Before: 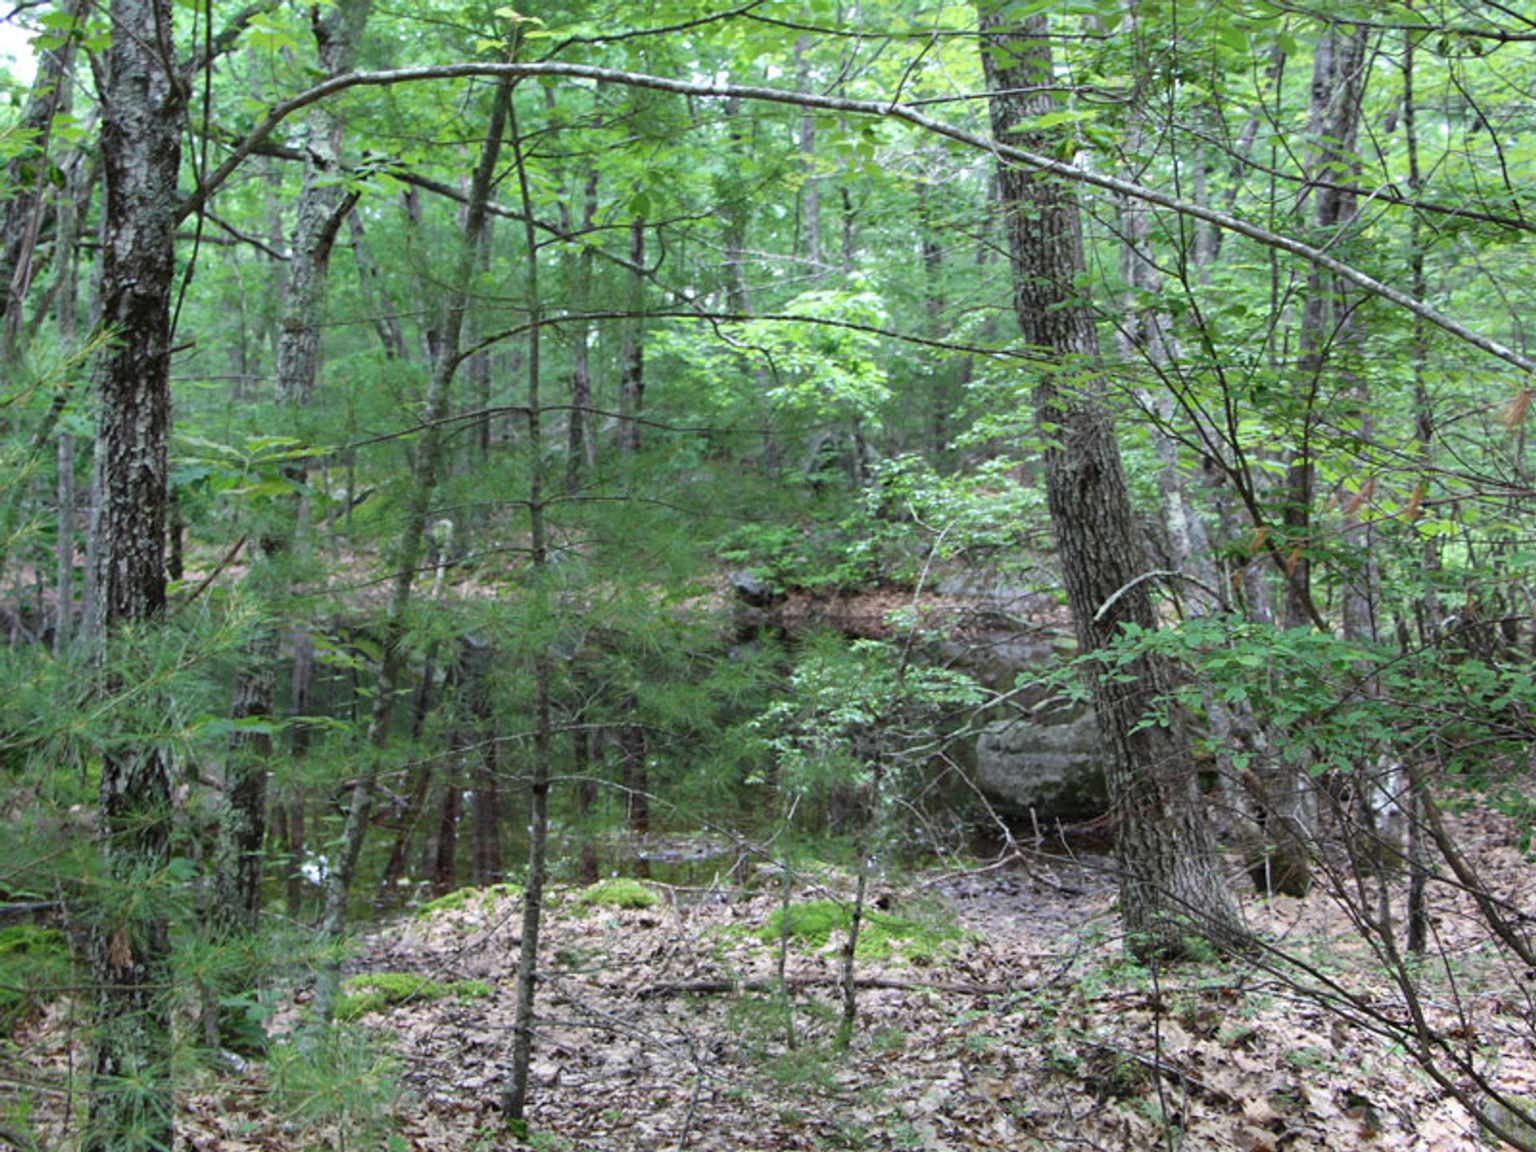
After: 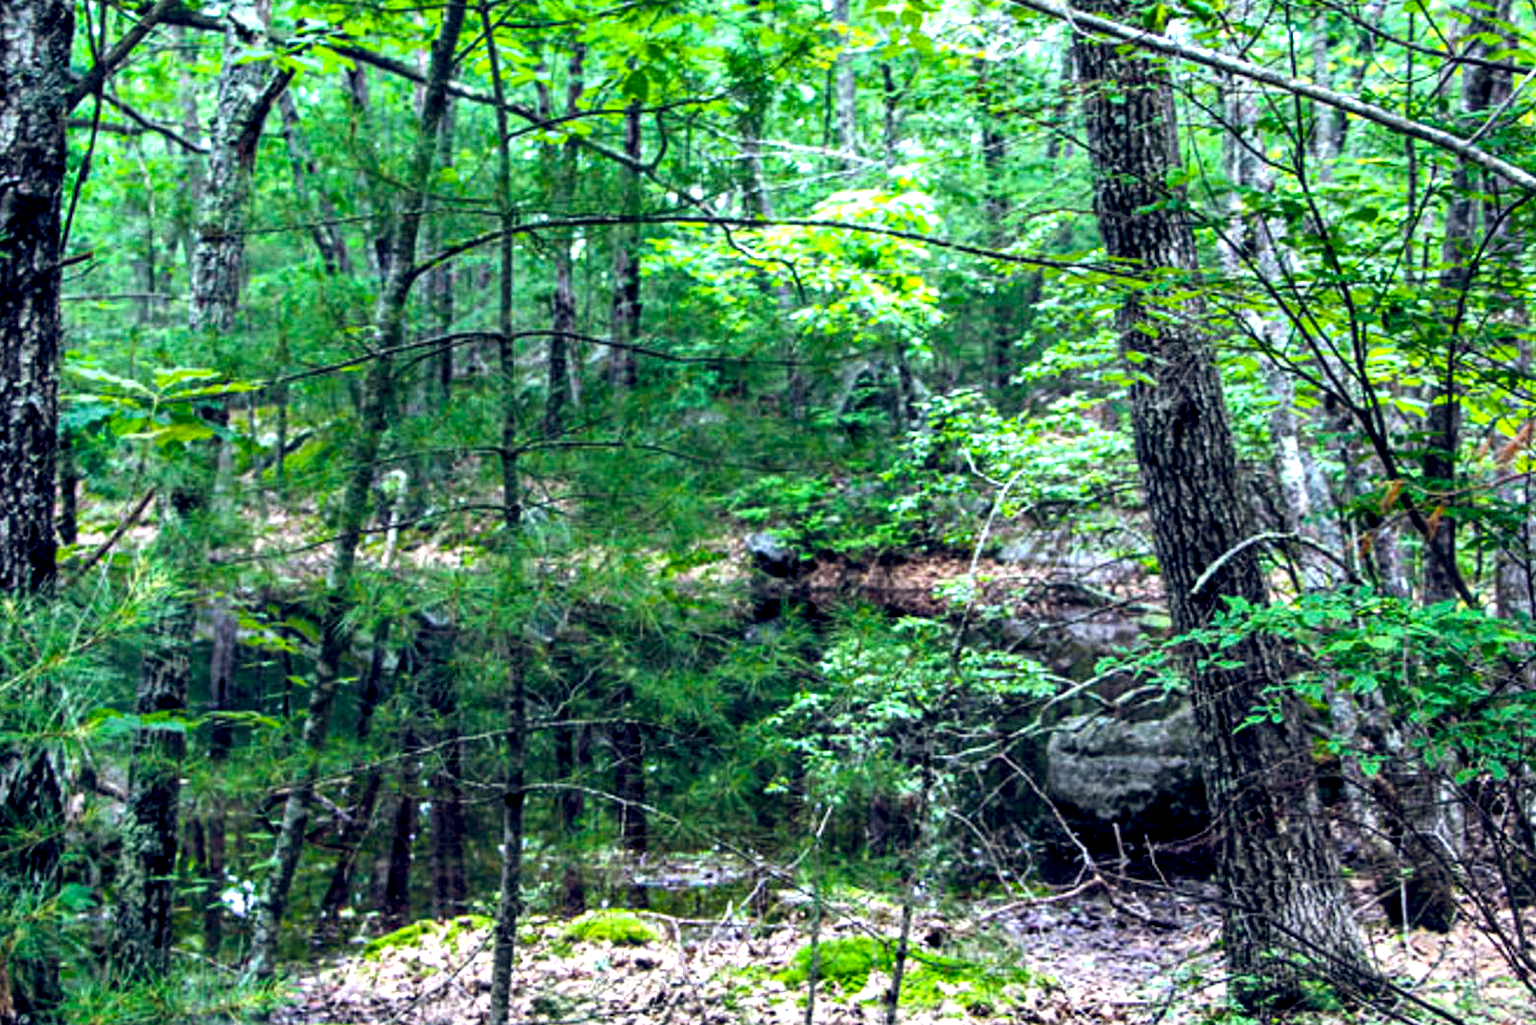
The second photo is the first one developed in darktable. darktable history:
crop: left 7.816%, top 11.748%, right 10.4%, bottom 15.45%
local contrast: highlights 60%, shadows 63%, detail 160%
tone equalizer: -8 EV -0.773 EV, -7 EV -0.724 EV, -6 EV -0.605 EV, -5 EV -0.366 EV, -3 EV 0.366 EV, -2 EV 0.6 EV, -1 EV 0.69 EV, +0 EV 0.781 EV, edges refinement/feathering 500, mask exposure compensation -1.57 EV, preserve details no
color balance rgb: global offset › luminance -0.286%, global offset › chroma 0.308%, global offset › hue 259.3°, linear chroma grading › shadows 10.396%, linear chroma grading › highlights 10.607%, linear chroma grading › global chroma 15.127%, linear chroma grading › mid-tones 14.714%, perceptual saturation grading › global saturation 30.739%, global vibrance 20%
